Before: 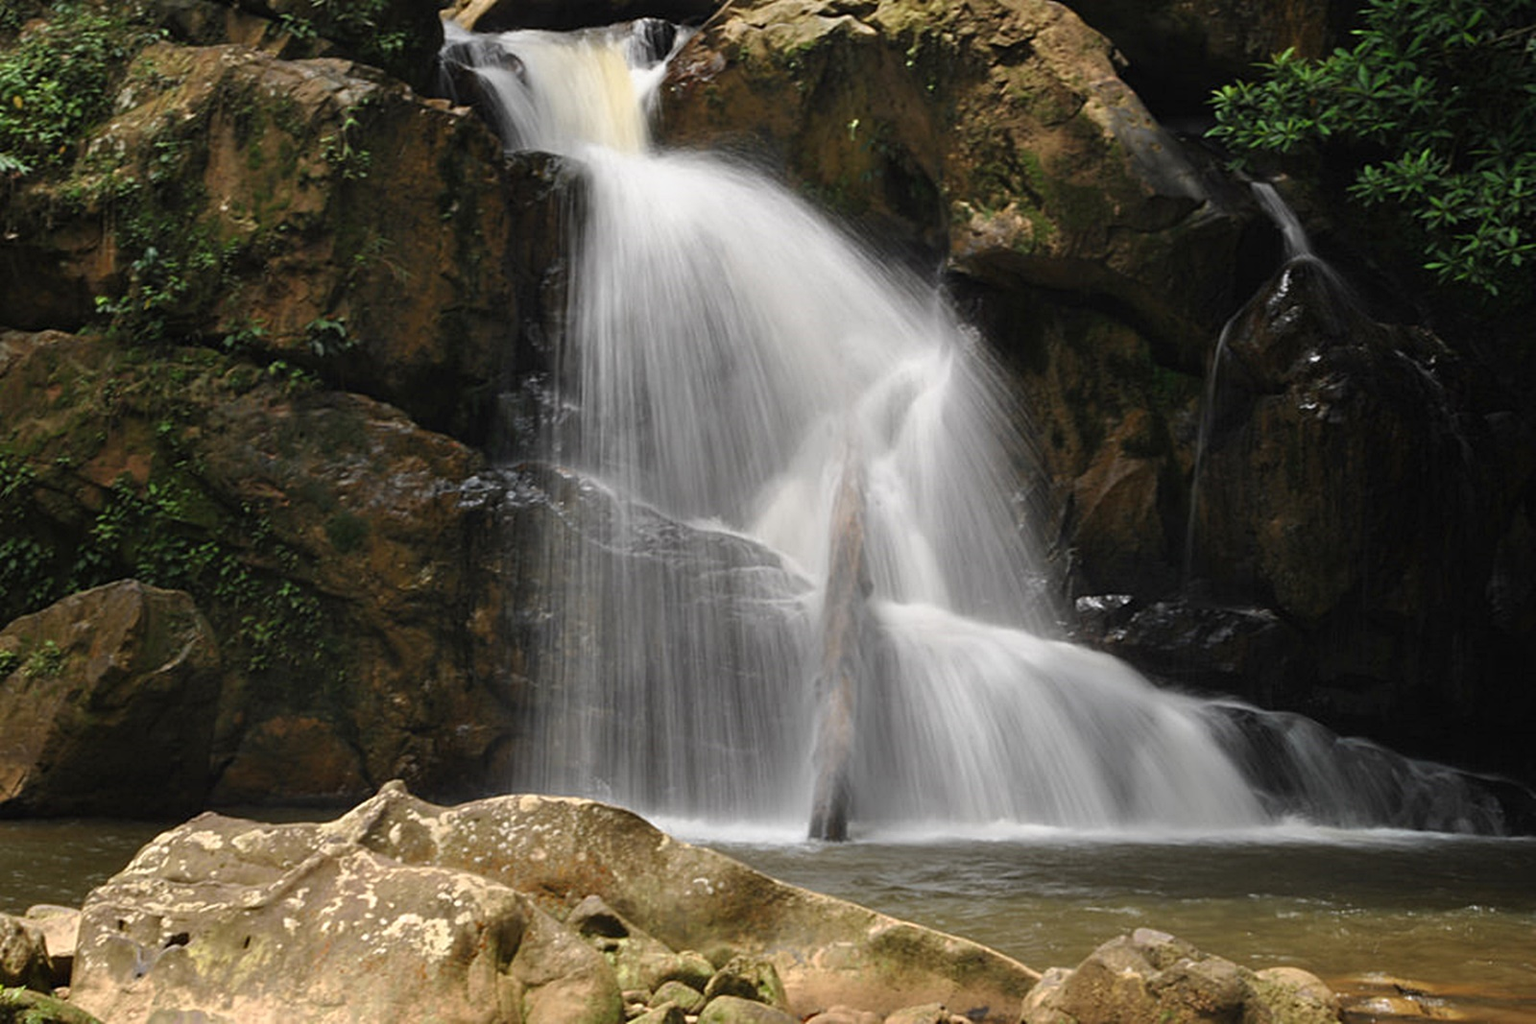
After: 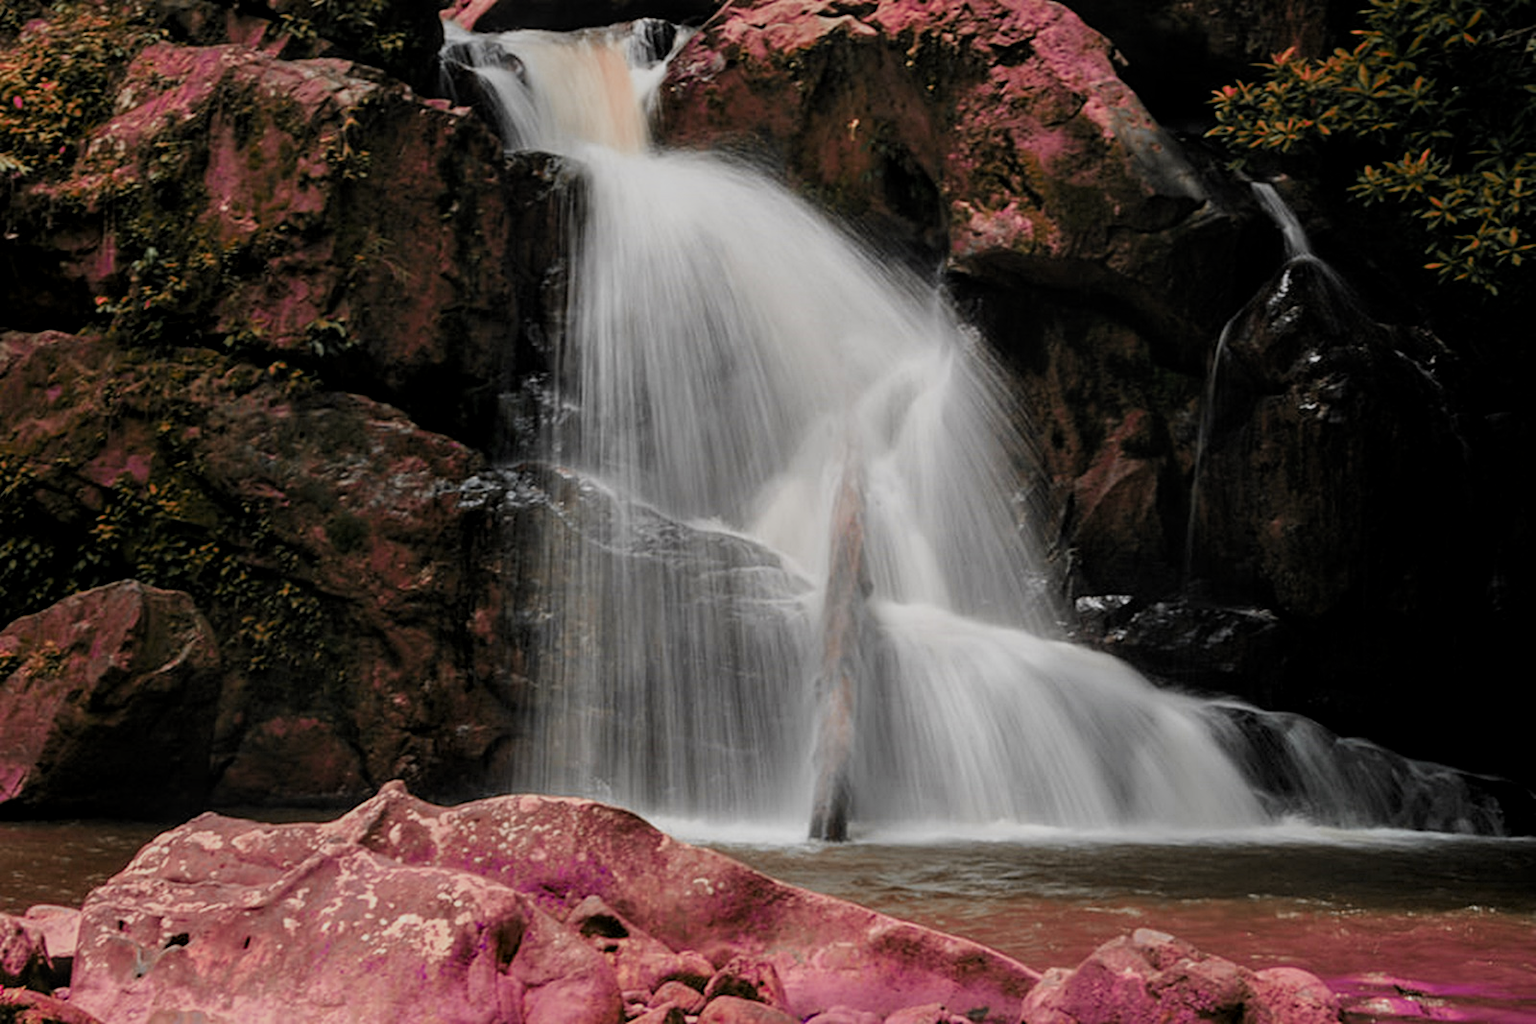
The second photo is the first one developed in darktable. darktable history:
filmic rgb: black relative exposure -7.65 EV, white relative exposure 4.56 EV, hardness 3.61, add noise in highlights 0, color science v3 (2019), use custom middle-gray values true, contrast in highlights soft
local contrast: on, module defaults
tone equalizer: on, module defaults
color zones: curves: ch0 [(0.826, 0.353)]; ch1 [(0.242, 0.647) (0.889, 0.342)]; ch2 [(0.246, 0.089) (0.969, 0.068)]
